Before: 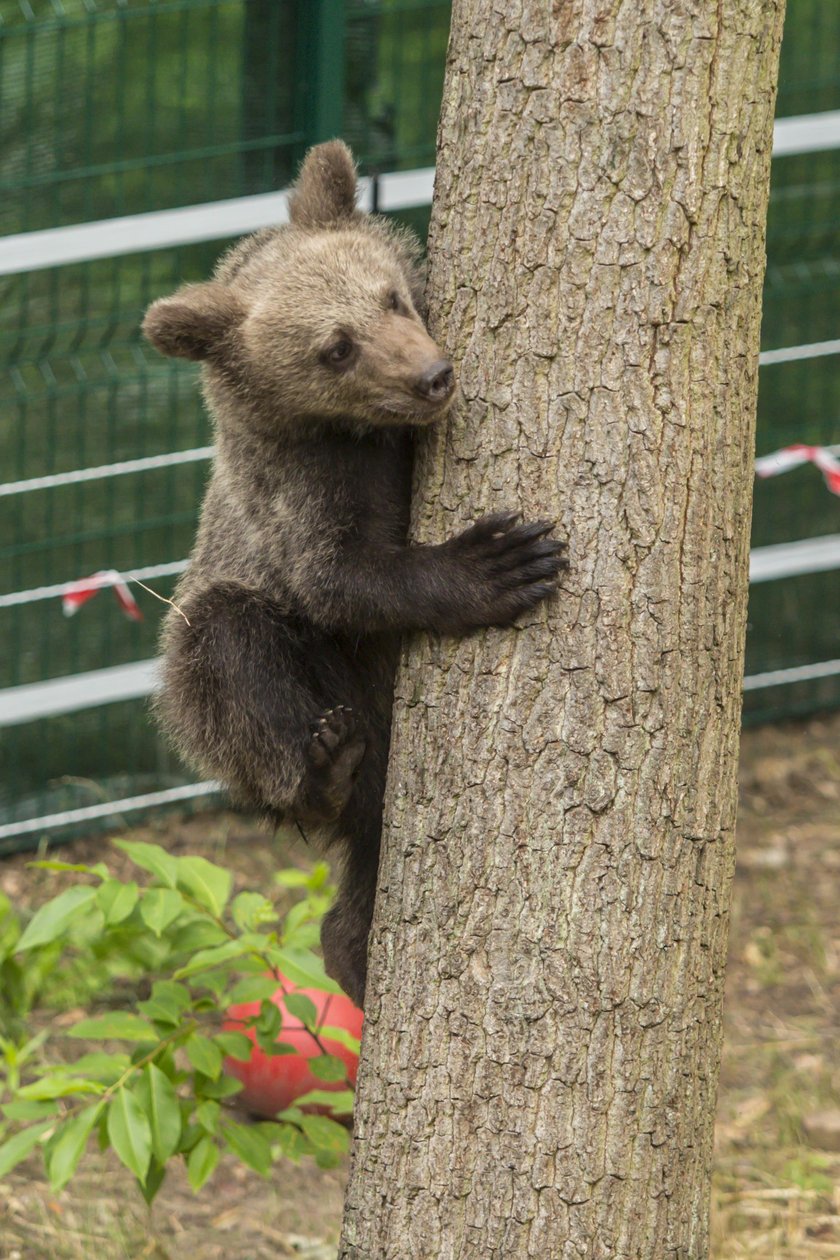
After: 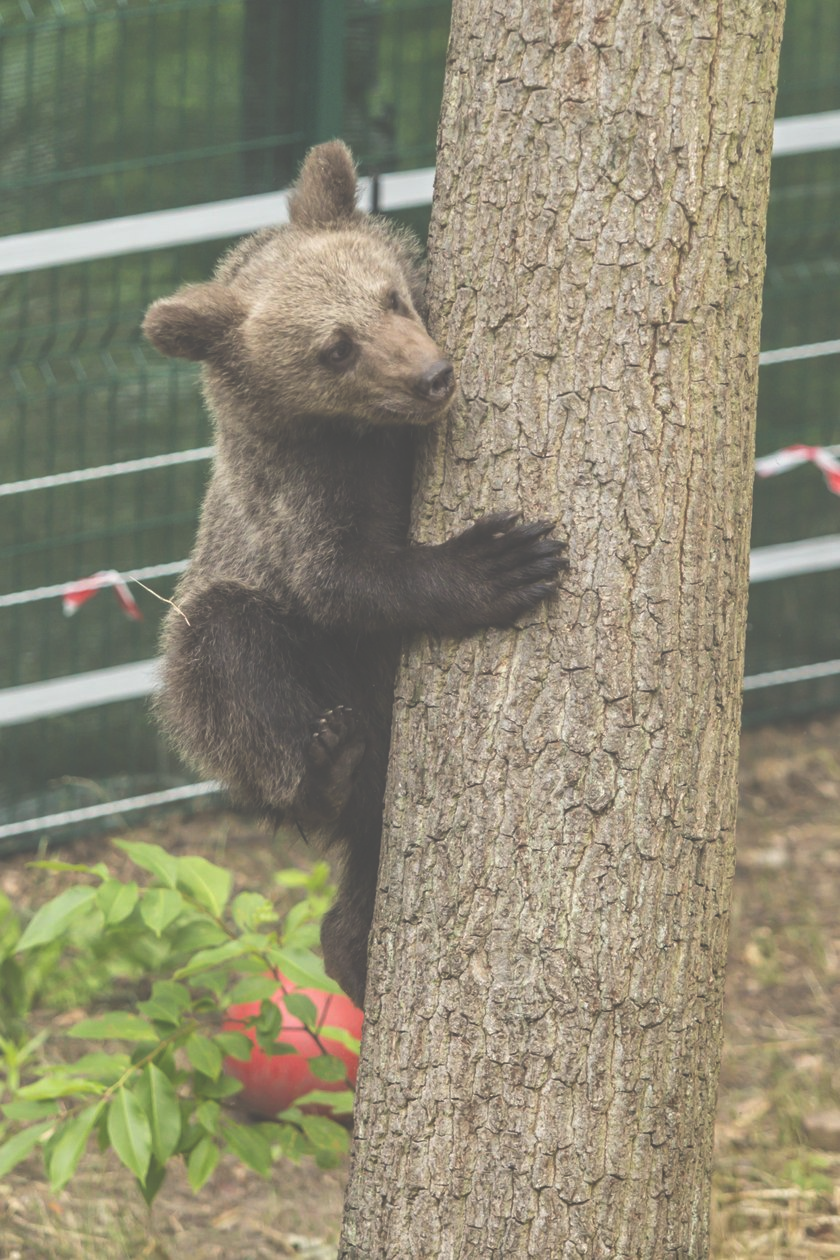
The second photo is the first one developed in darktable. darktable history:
exposure: black level correction -0.063, exposure -0.049 EV, compensate highlight preservation false
shadows and highlights: radius 173.96, shadows 26.77, white point adjustment 3.27, highlights -68.24, soften with gaussian
